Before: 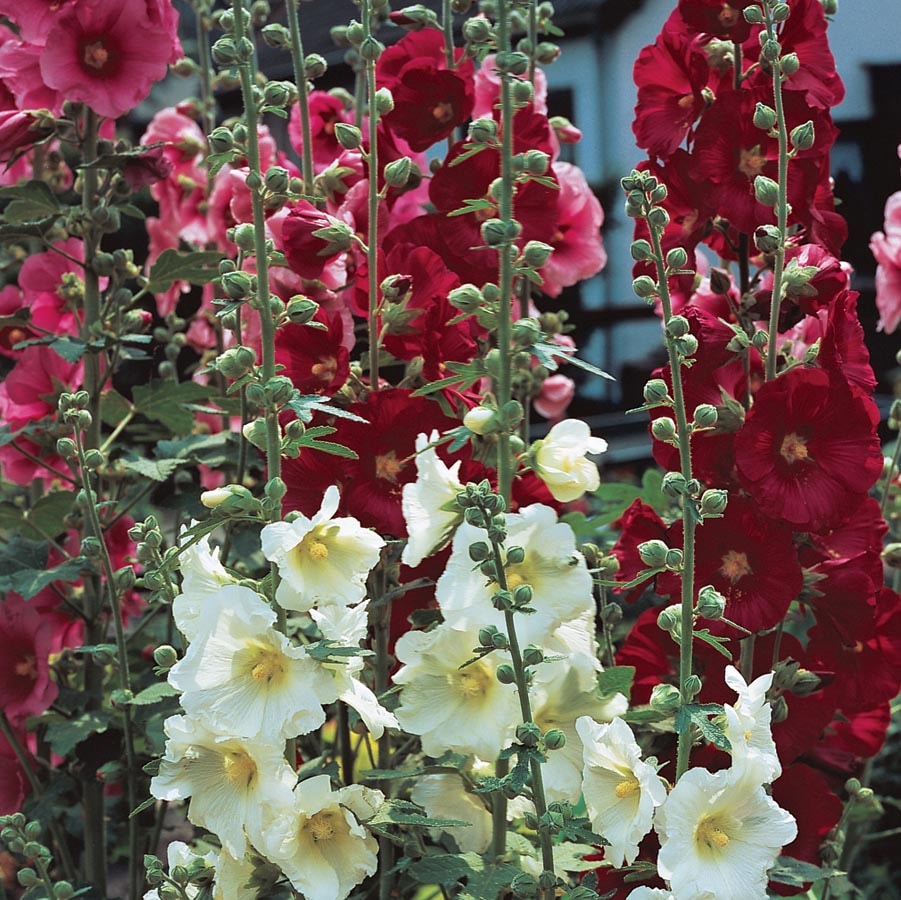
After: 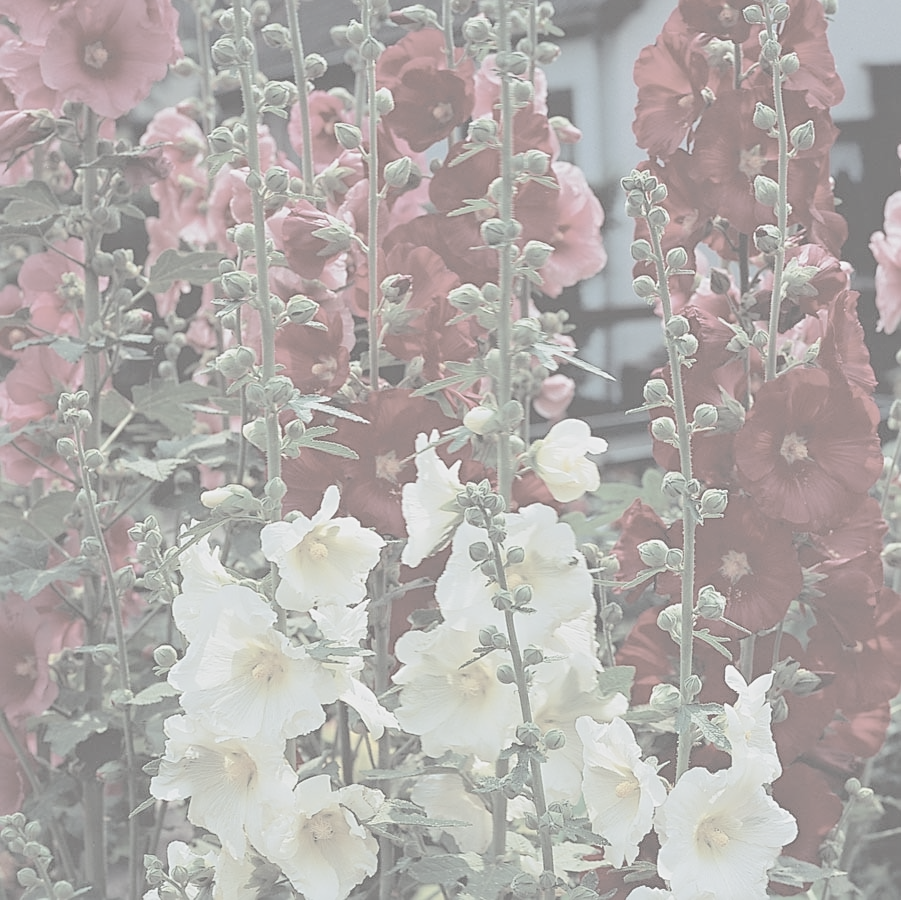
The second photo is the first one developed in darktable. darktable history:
contrast brightness saturation: contrast -0.32, brightness 0.75, saturation -0.78
sharpen: on, module defaults
